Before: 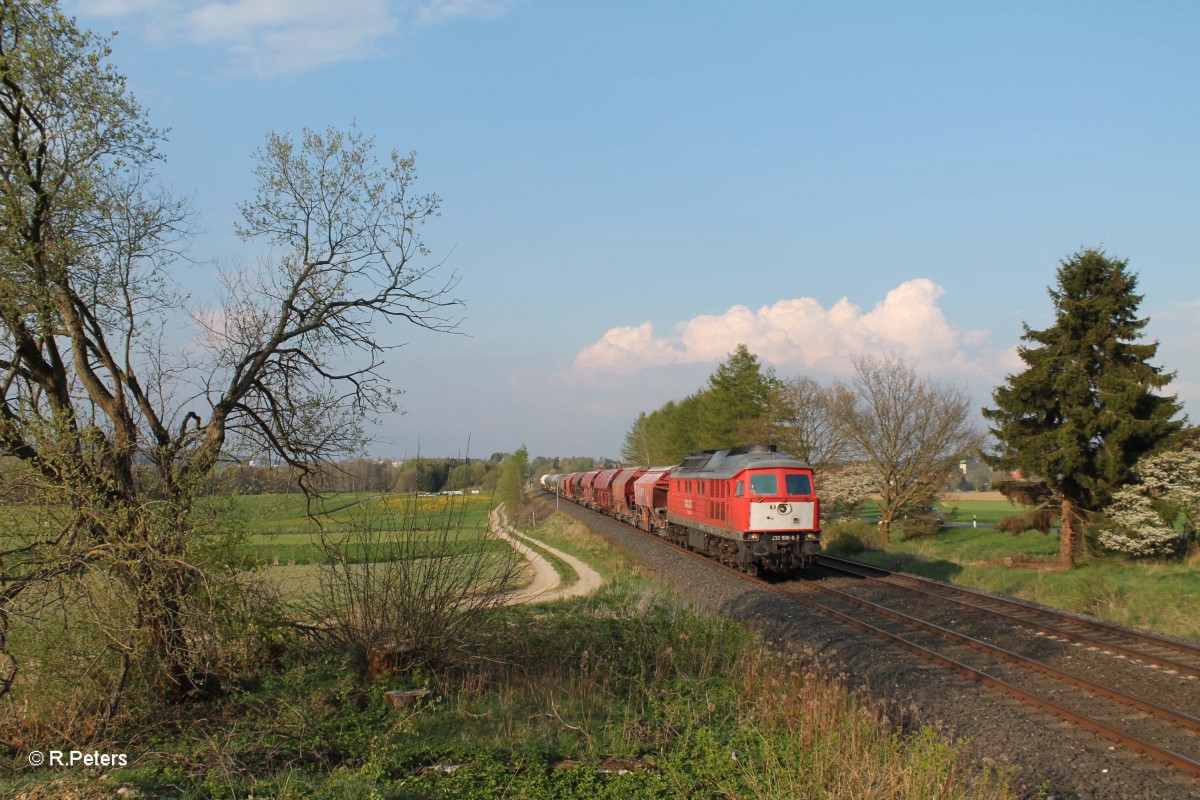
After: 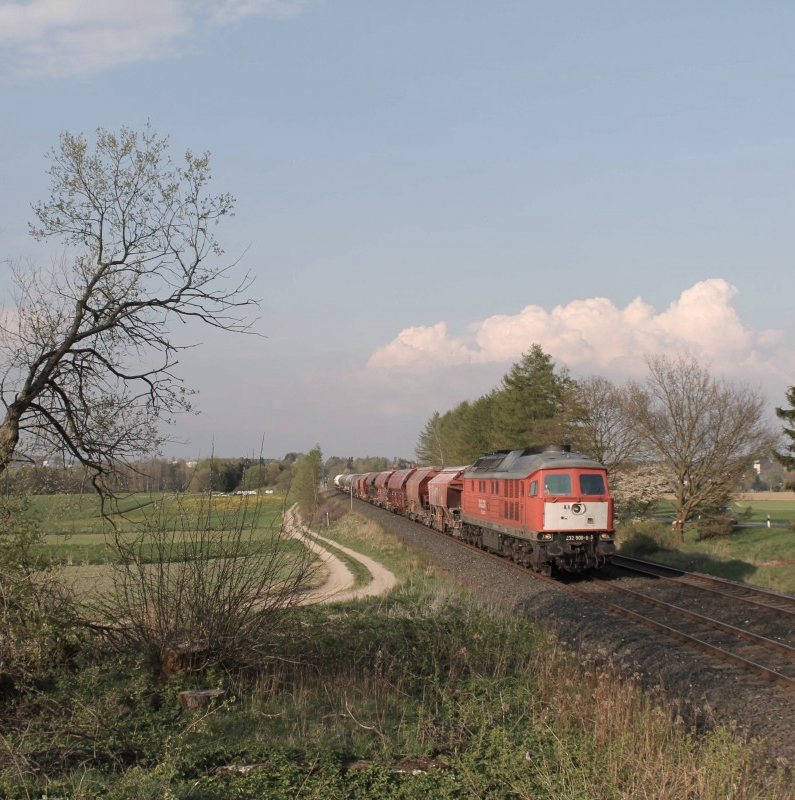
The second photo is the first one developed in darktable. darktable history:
crop: left 17.188%, right 16.498%
color correction: highlights a* 5.51, highlights b* 5.23, saturation 0.64
